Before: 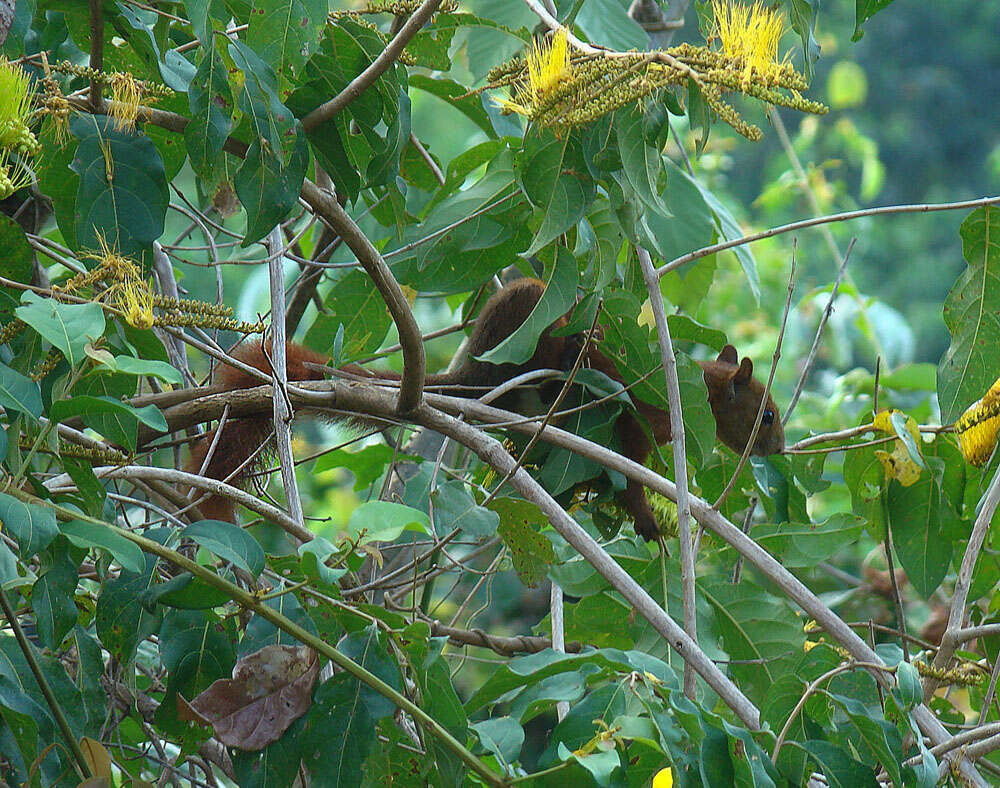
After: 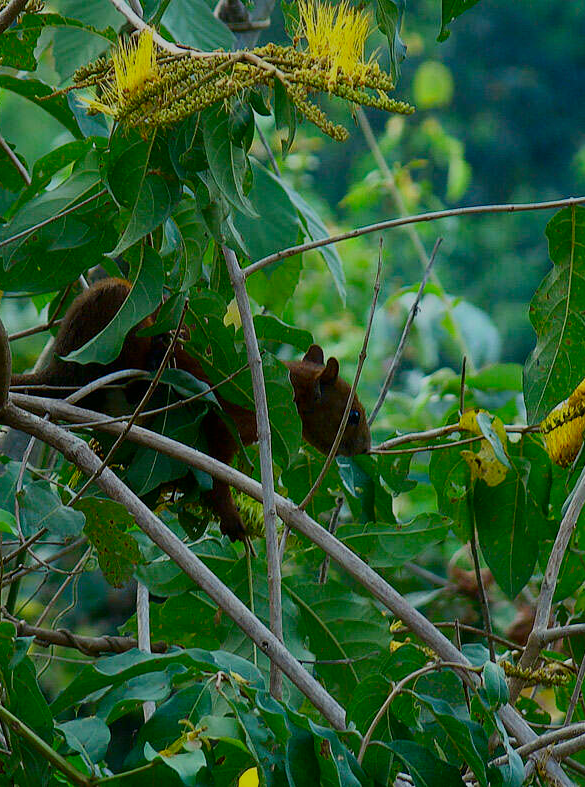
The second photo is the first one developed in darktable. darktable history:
filmic rgb: black relative exposure -7.65 EV, white relative exposure 4.56 EV, hardness 3.61
contrast brightness saturation: brightness -0.245, saturation 0.204
crop: left 41.471%
